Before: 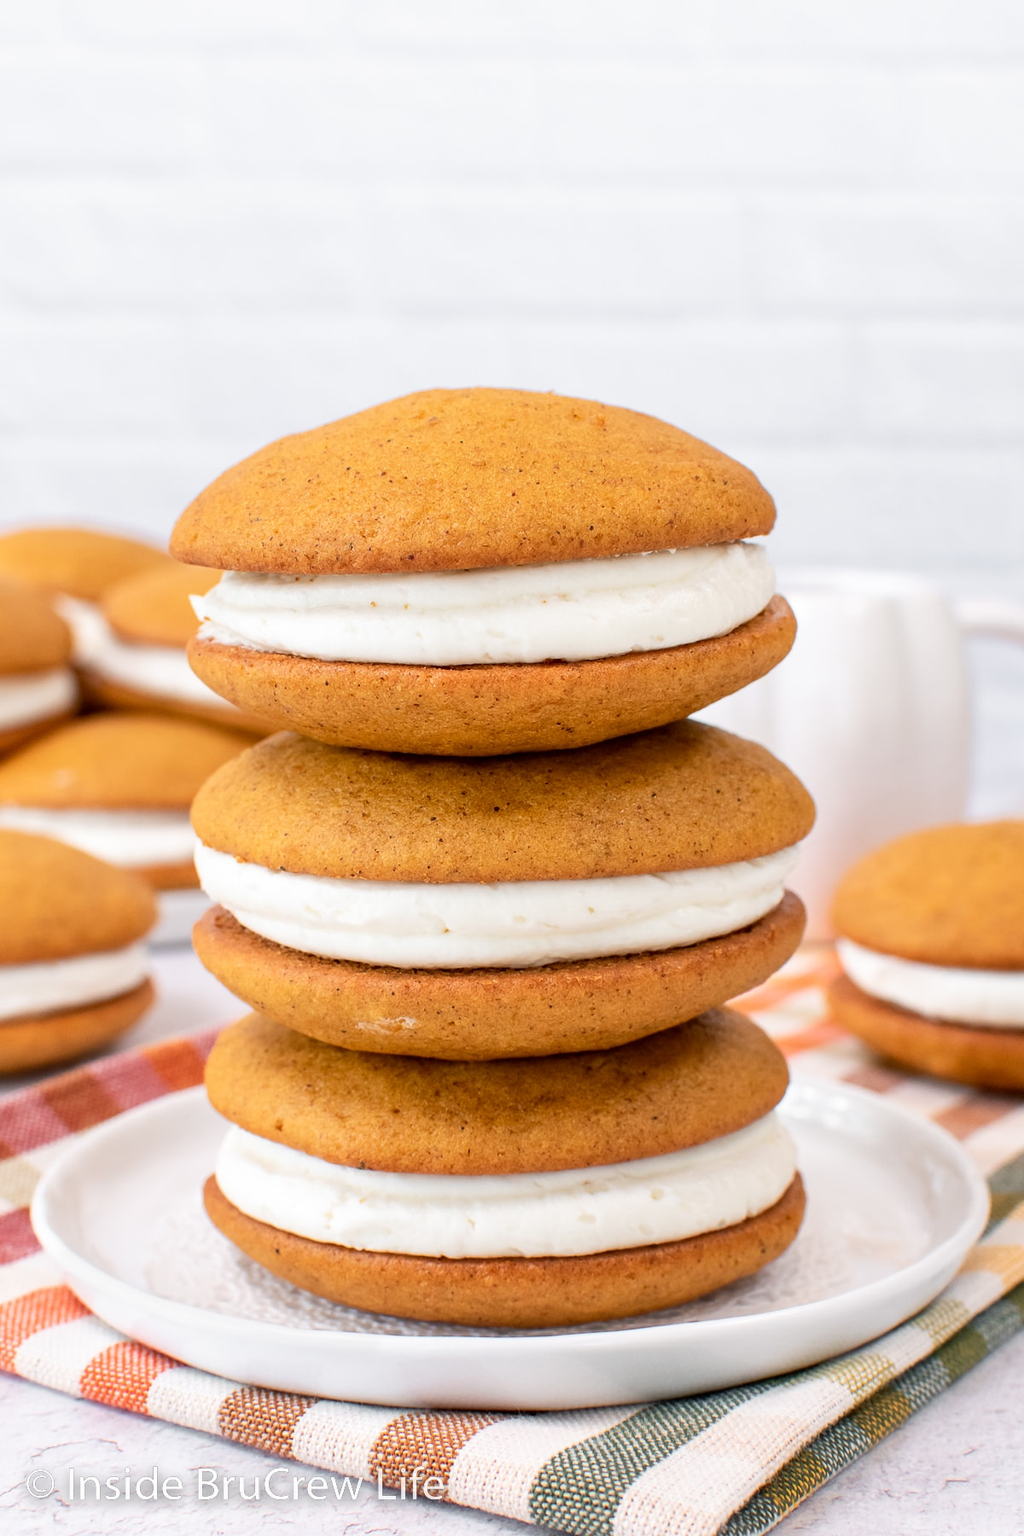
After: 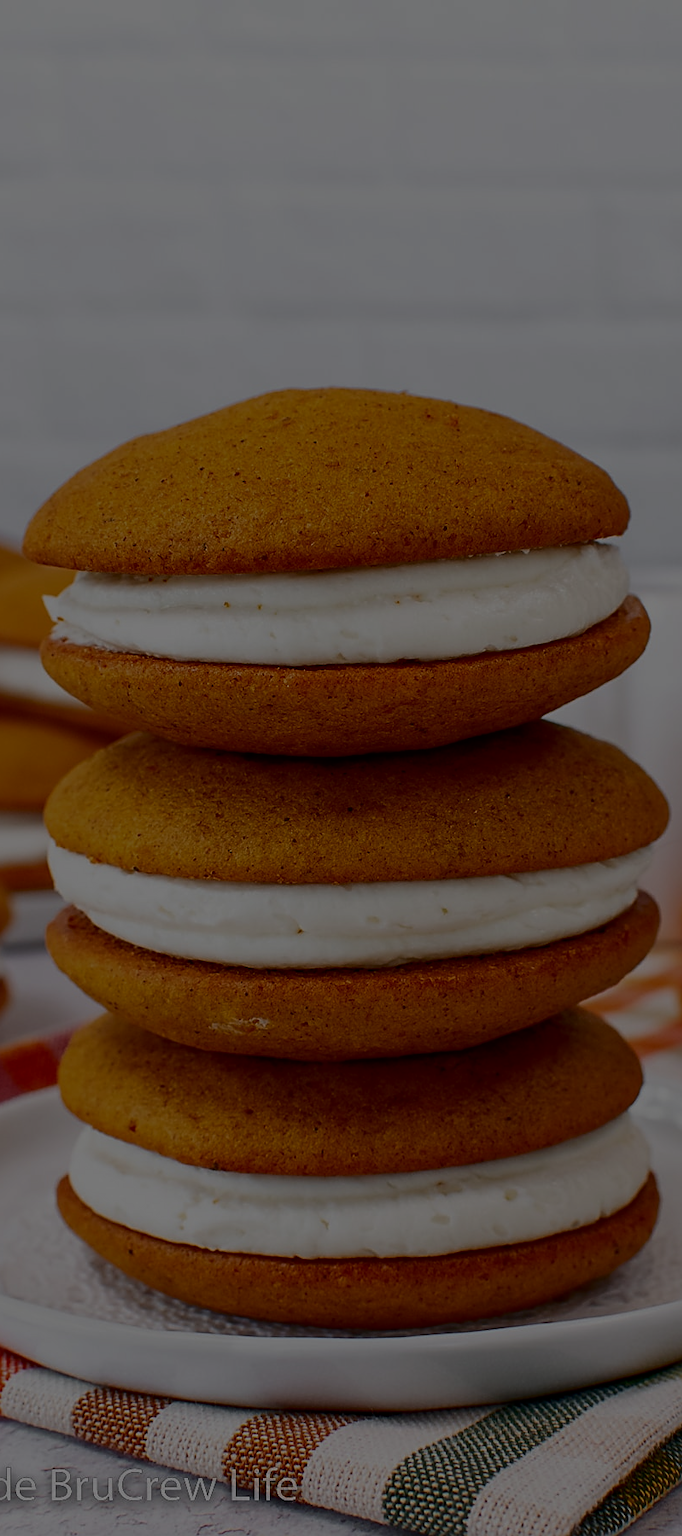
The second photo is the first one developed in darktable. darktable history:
crop and rotate: left 14.398%, right 18.988%
sharpen: on, module defaults
contrast brightness saturation: contrast 0.21, brightness -0.113, saturation 0.209
exposure: exposure -2.106 EV, compensate highlight preservation false
